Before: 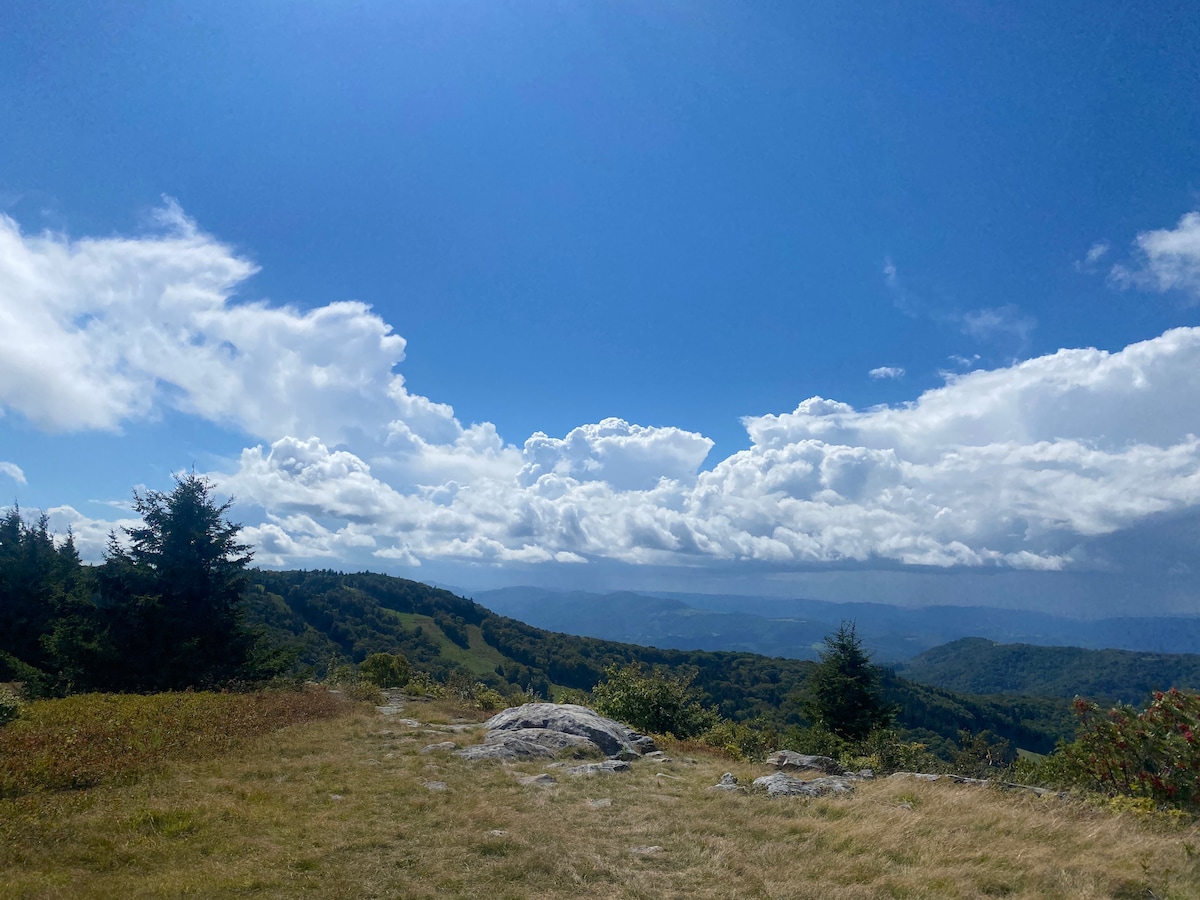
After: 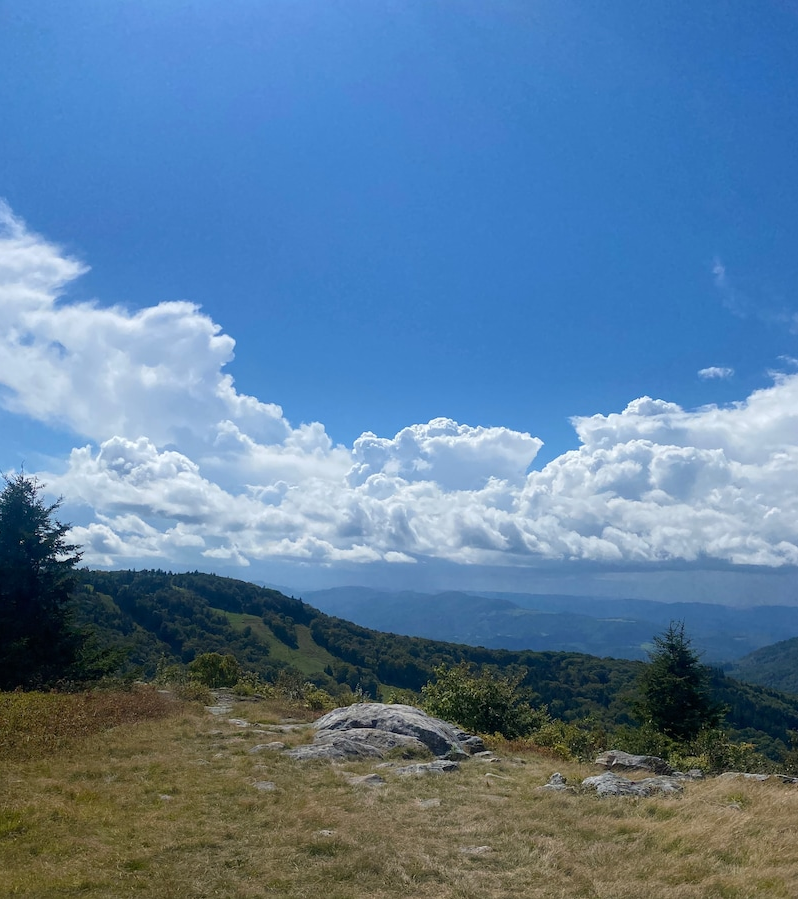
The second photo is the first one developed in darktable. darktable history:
crop and rotate: left 14.332%, right 19.093%
